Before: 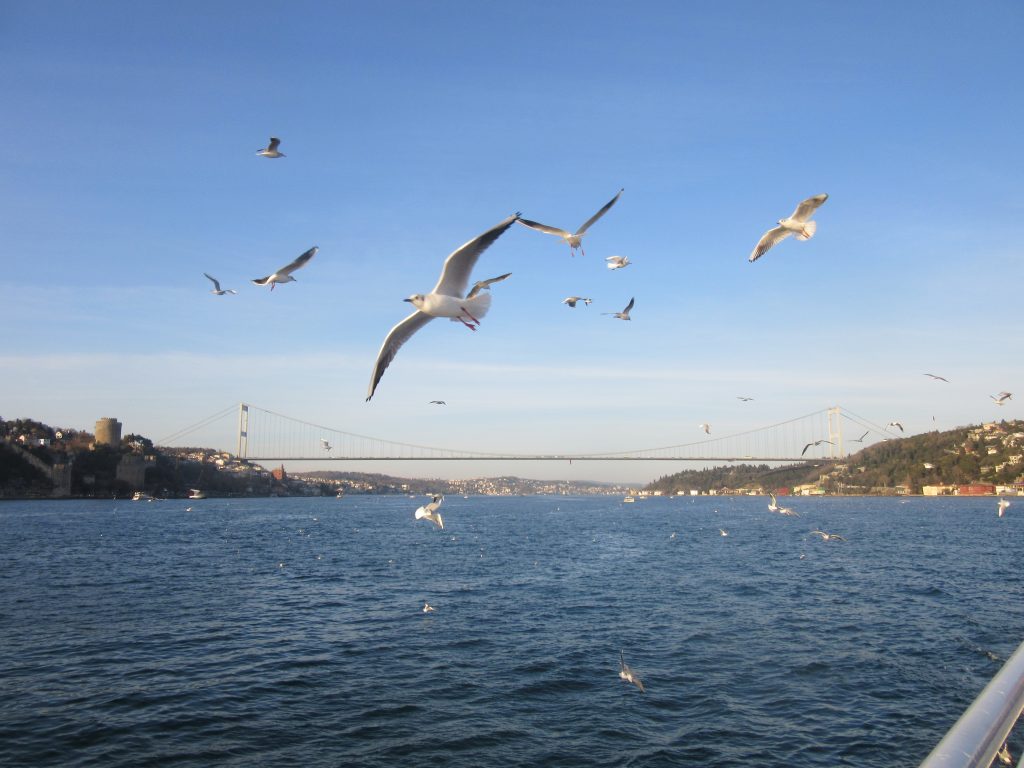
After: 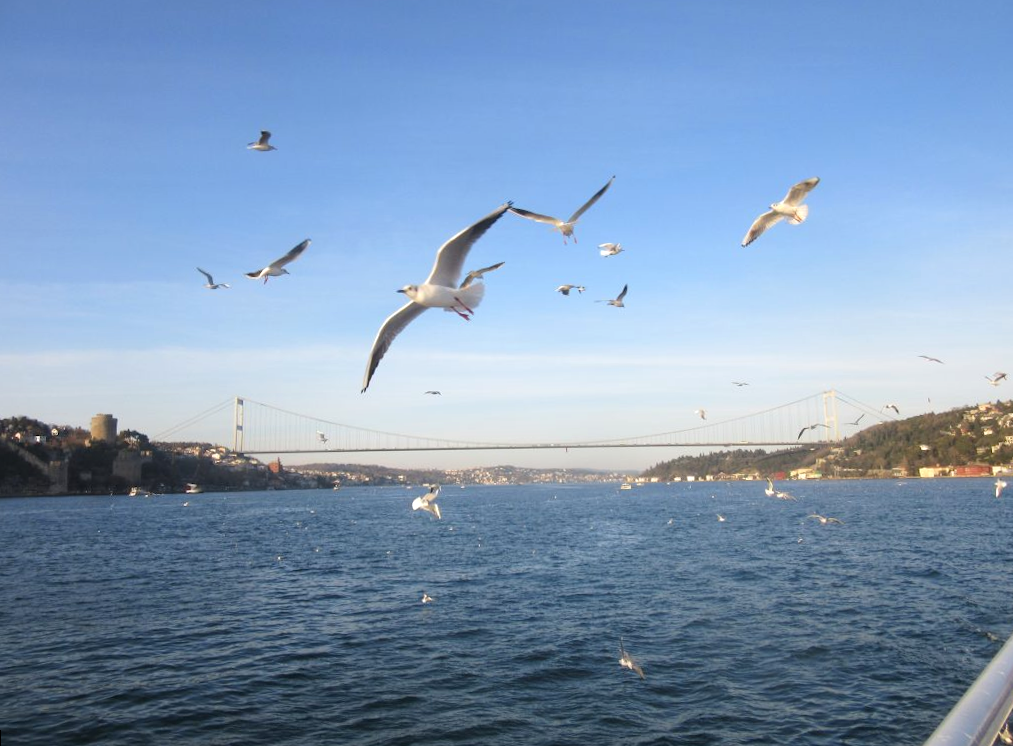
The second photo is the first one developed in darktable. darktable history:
exposure: exposure 0.2 EV, compensate highlight preservation false
rotate and perspective: rotation -1°, crop left 0.011, crop right 0.989, crop top 0.025, crop bottom 0.975
